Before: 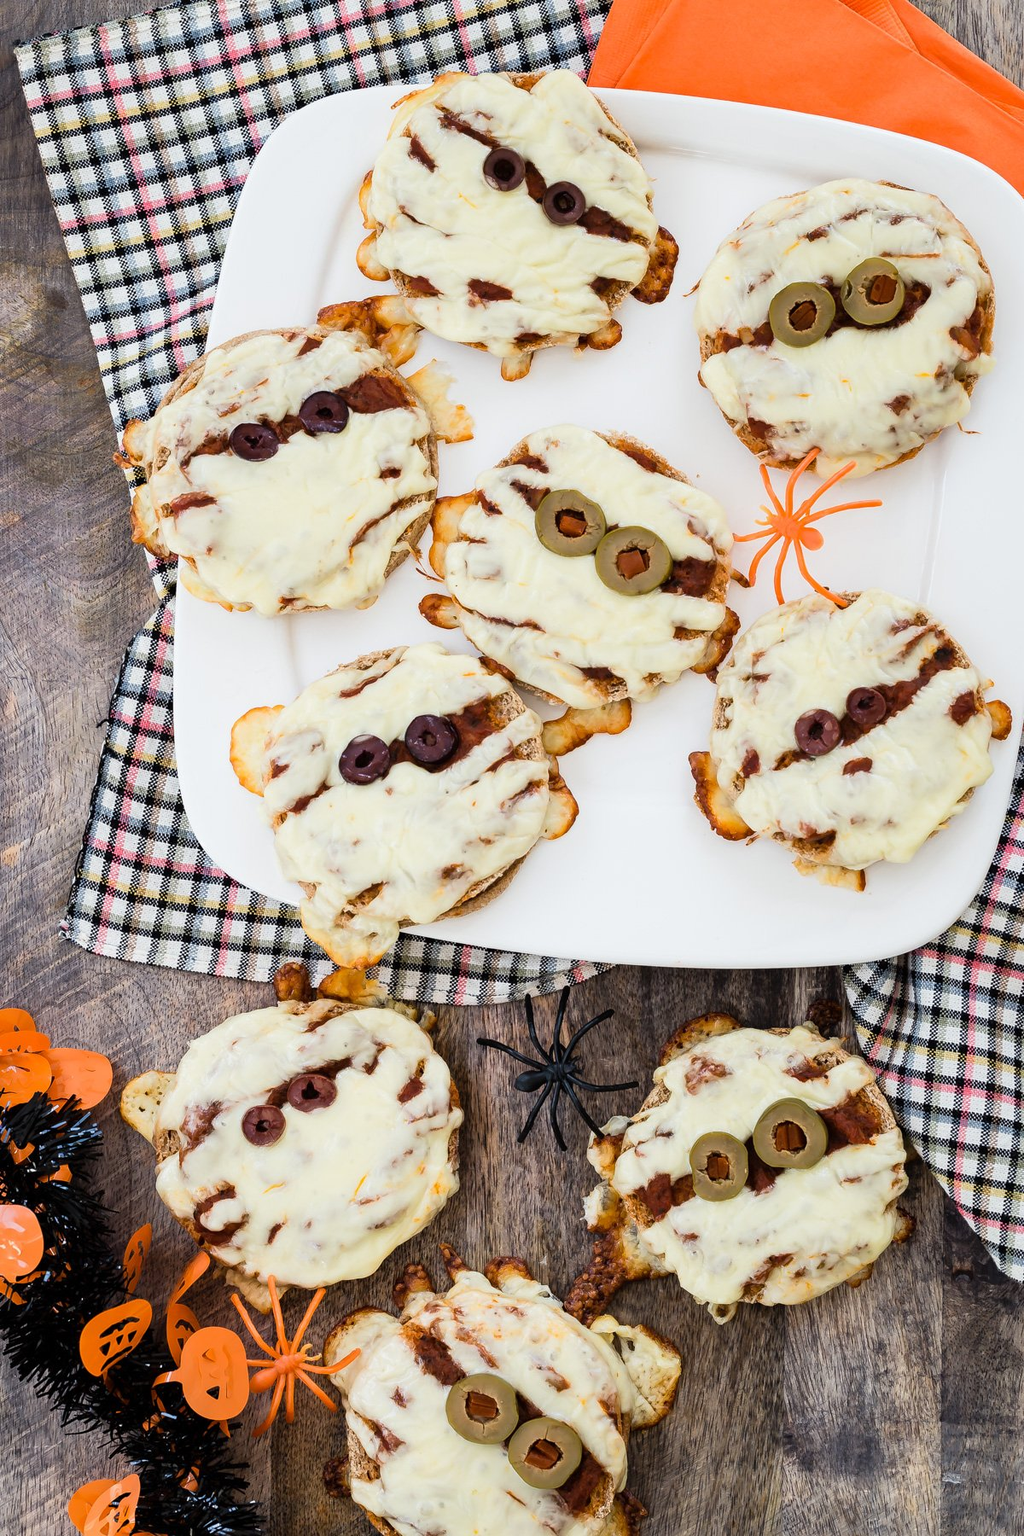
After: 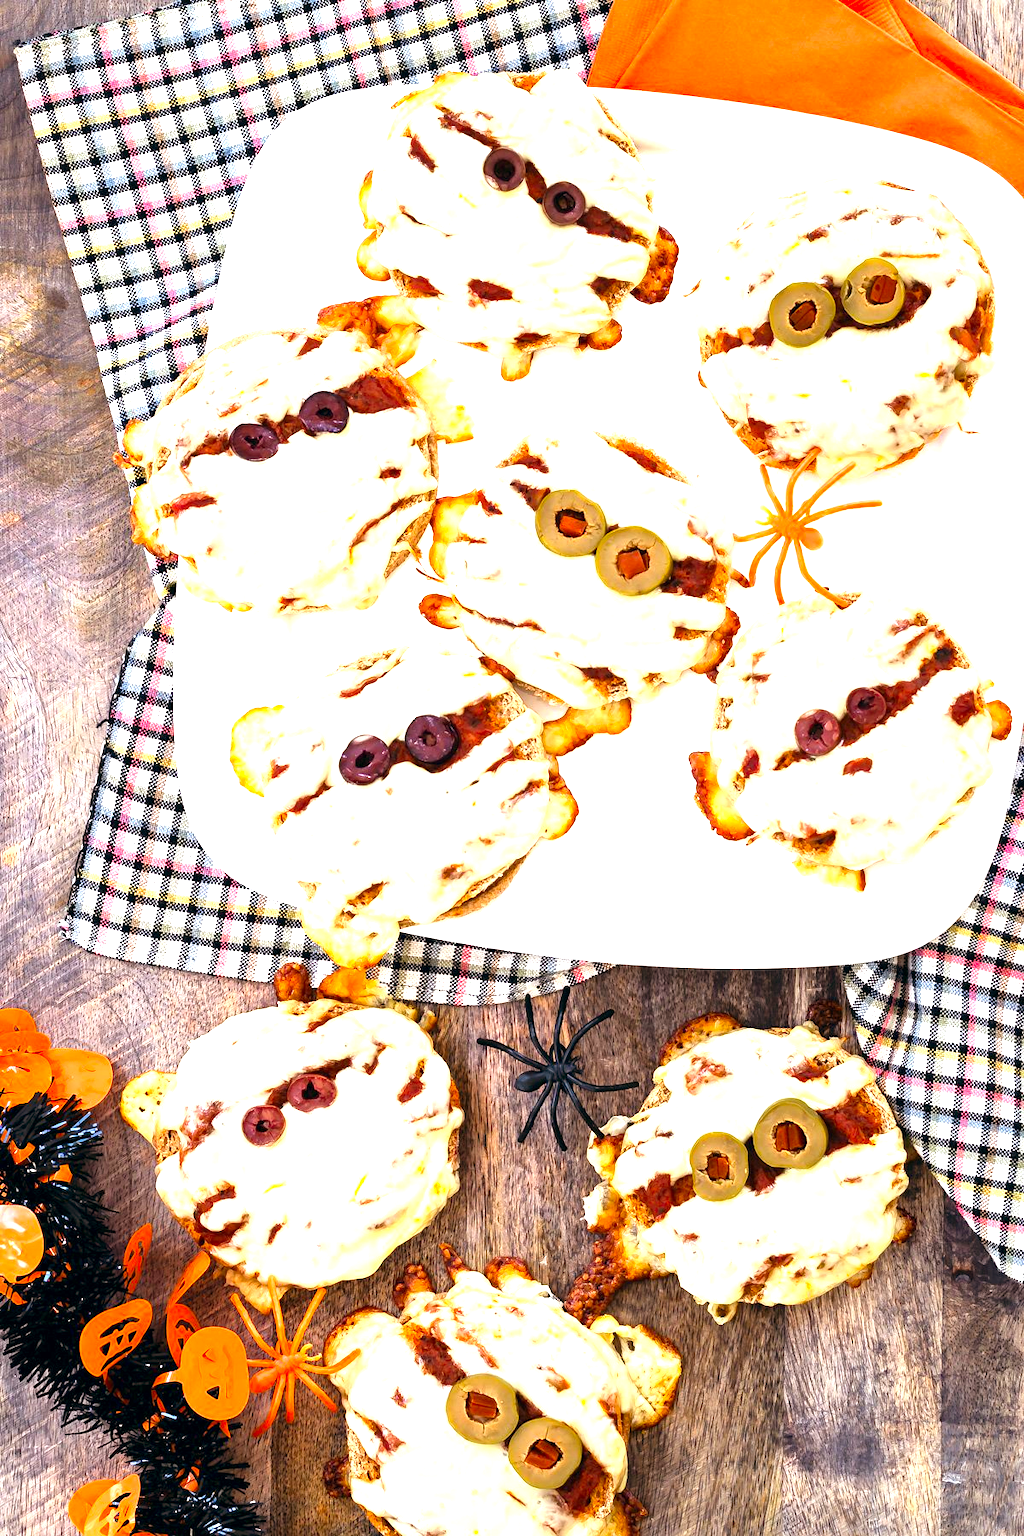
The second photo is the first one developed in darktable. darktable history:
white balance: emerald 1
color balance: lift [0.998, 0.998, 1.001, 1.002], gamma [0.995, 1.025, 0.992, 0.975], gain [0.995, 1.02, 0.997, 0.98]
exposure: black level correction 0, exposure 1.2 EV, compensate exposure bias true, compensate highlight preservation false
color correction: saturation 1.34
